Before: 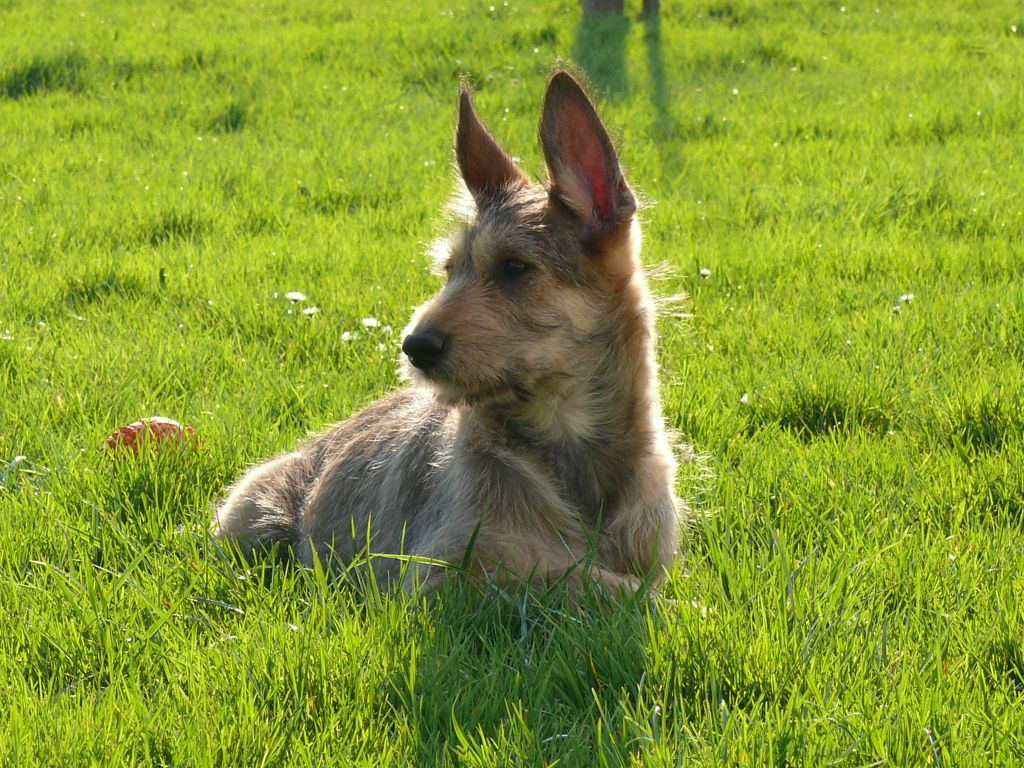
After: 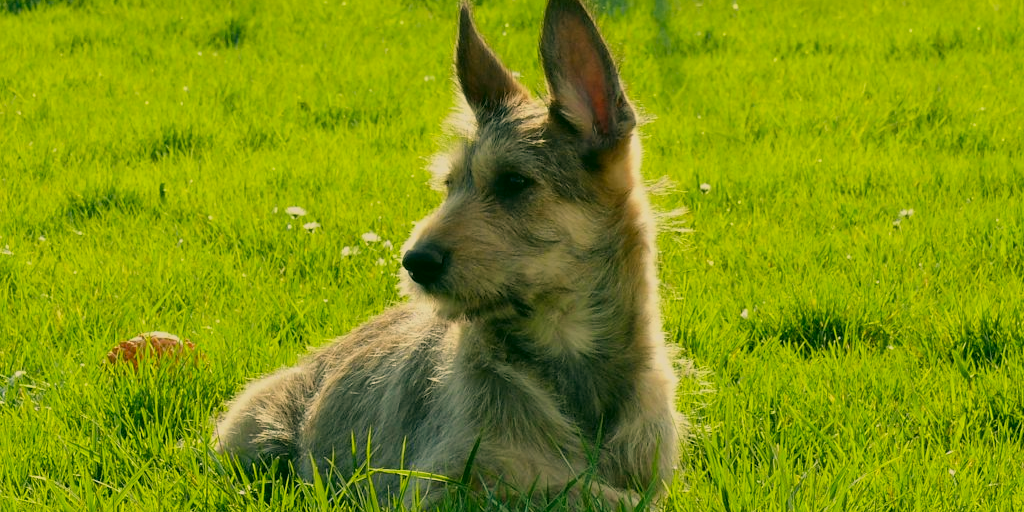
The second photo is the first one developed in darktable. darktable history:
crop: top 11.154%, bottom 22.133%
filmic rgb: black relative exposure -7.65 EV, white relative exposure 4.56 EV, hardness 3.61, color science v6 (2022)
color correction: highlights a* 5.06, highlights b* 24.23, shadows a* -15.76, shadows b* 4.03
